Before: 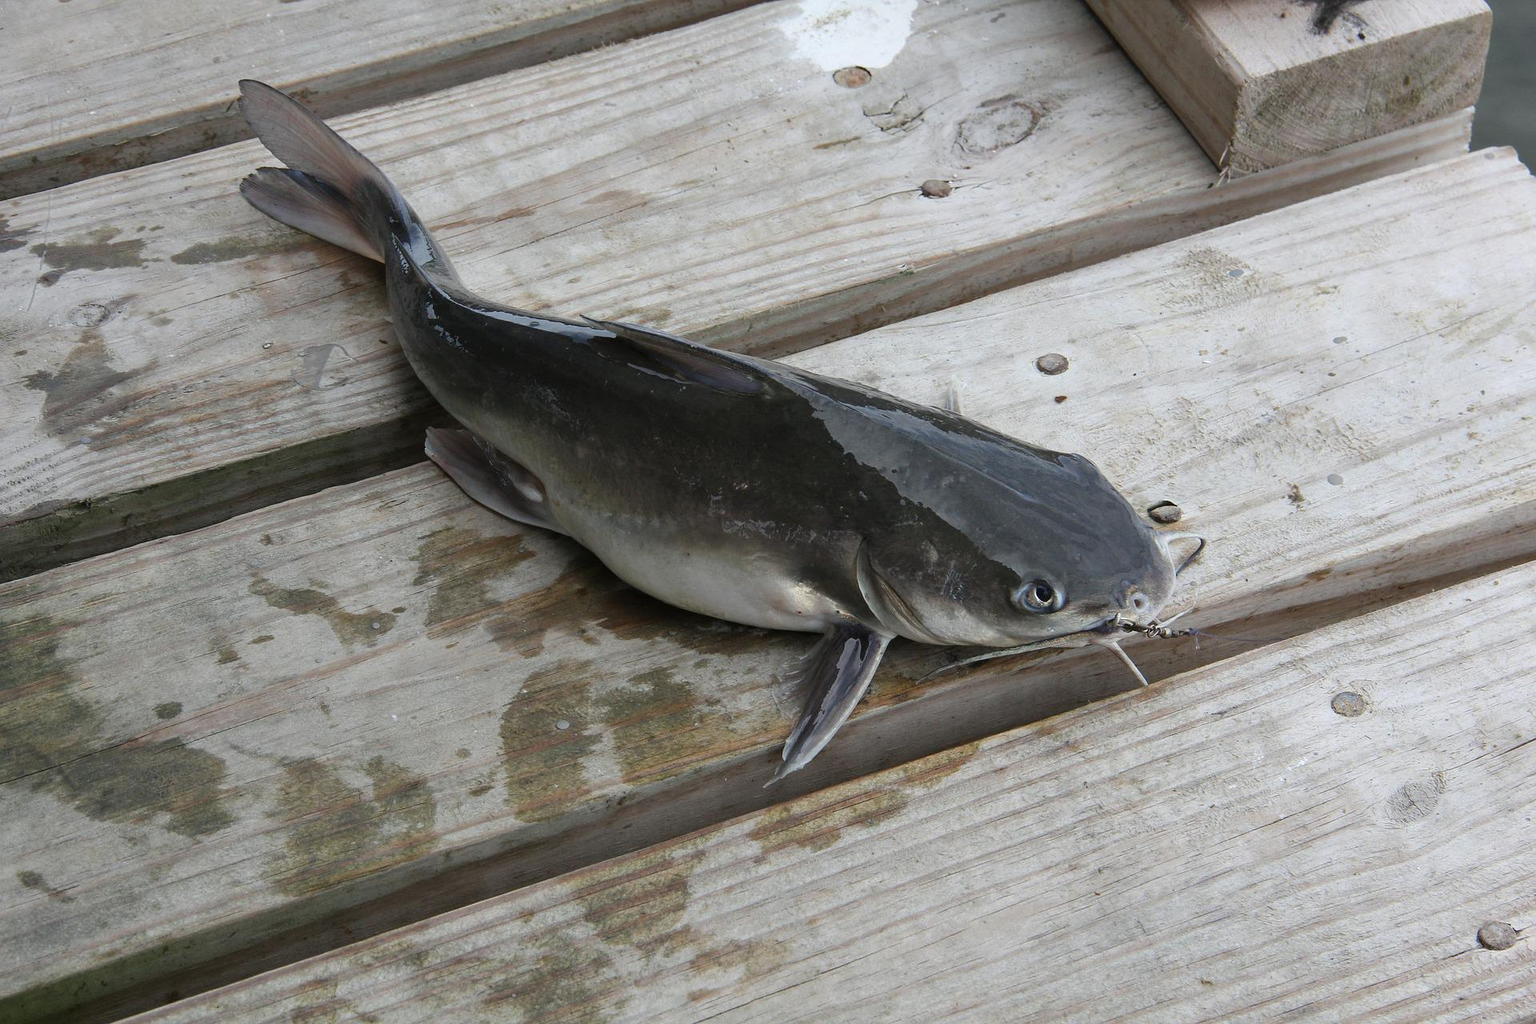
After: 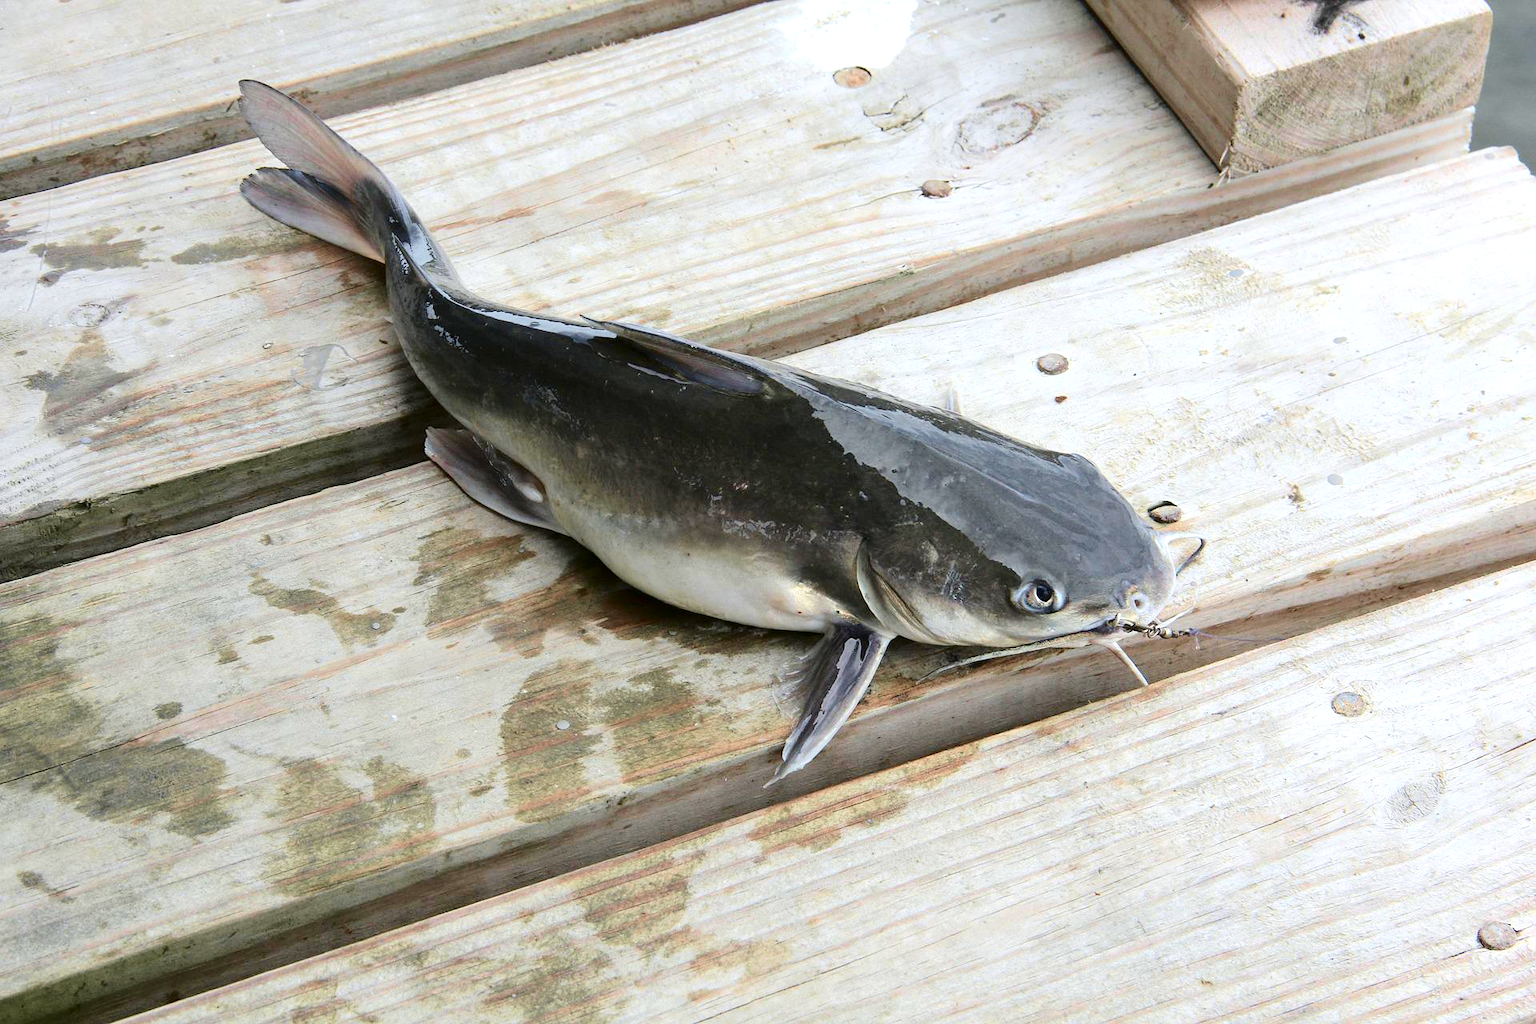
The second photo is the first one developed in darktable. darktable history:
tone curve: curves: ch0 [(0, 0) (0.049, 0.01) (0.154, 0.081) (0.491, 0.519) (0.748, 0.765) (1, 0.919)]; ch1 [(0, 0) (0.172, 0.123) (0.317, 0.272) (0.401, 0.422) (0.499, 0.497) (0.531, 0.54) (0.615, 0.603) (0.741, 0.783) (1, 1)]; ch2 [(0, 0) (0.411, 0.424) (0.483, 0.478) (0.544, 0.56) (0.686, 0.638) (1, 1)], color space Lab, independent channels, preserve colors none
exposure: black level correction 0, exposure 1.1 EV, compensate exposure bias true, compensate highlight preservation false
